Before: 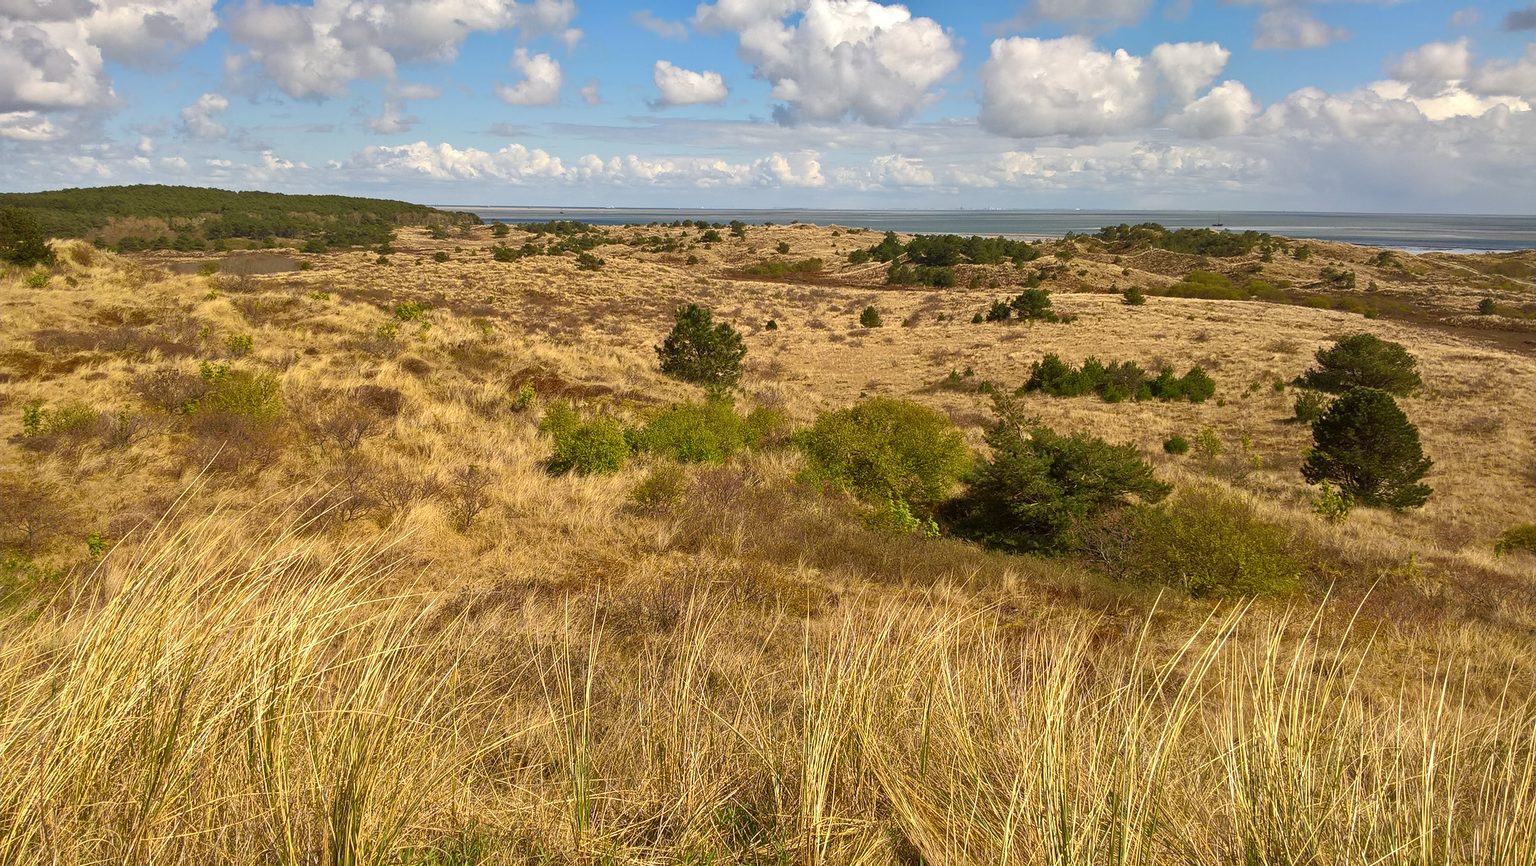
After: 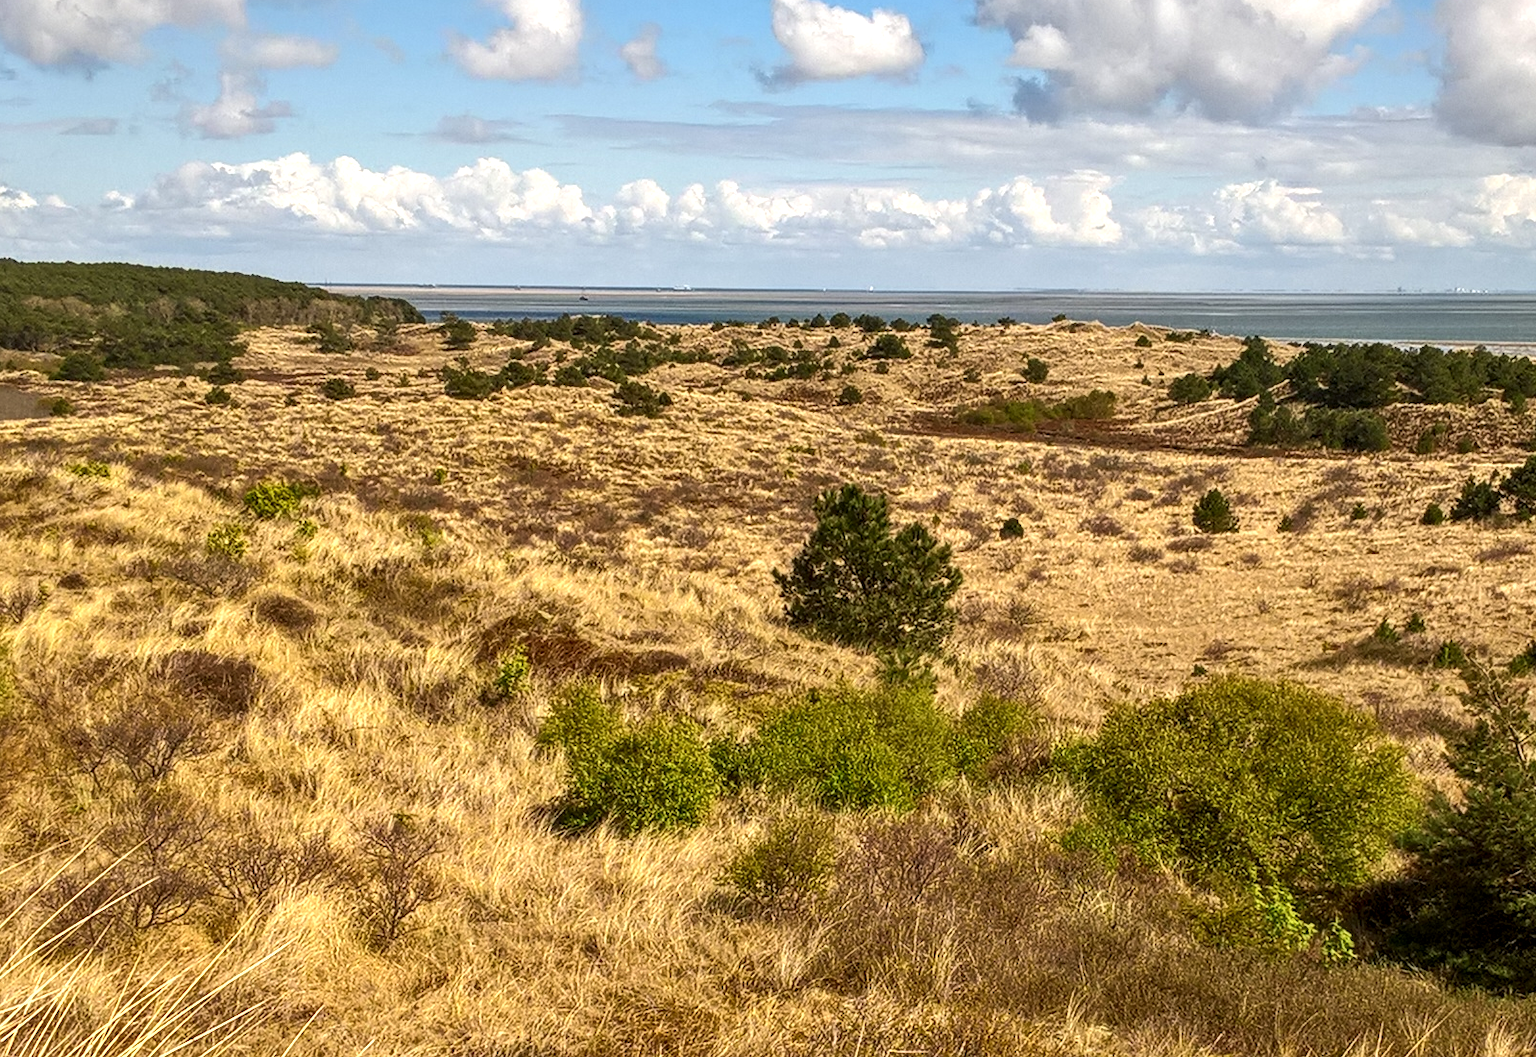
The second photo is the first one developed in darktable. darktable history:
tone equalizer: -8 EV -0.404 EV, -7 EV -0.392 EV, -6 EV -0.346 EV, -5 EV -0.225 EV, -3 EV 0.222 EV, -2 EV 0.347 EV, -1 EV 0.408 EV, +0 EV 0.441 EV, edges refinement/feathering 500, mask exposure compensation -1.57 EV, preserve details no
crop: left 17.962%, top 7.698%, right 33.031%, bottom 32.444%
local contrast: on, module defaults
